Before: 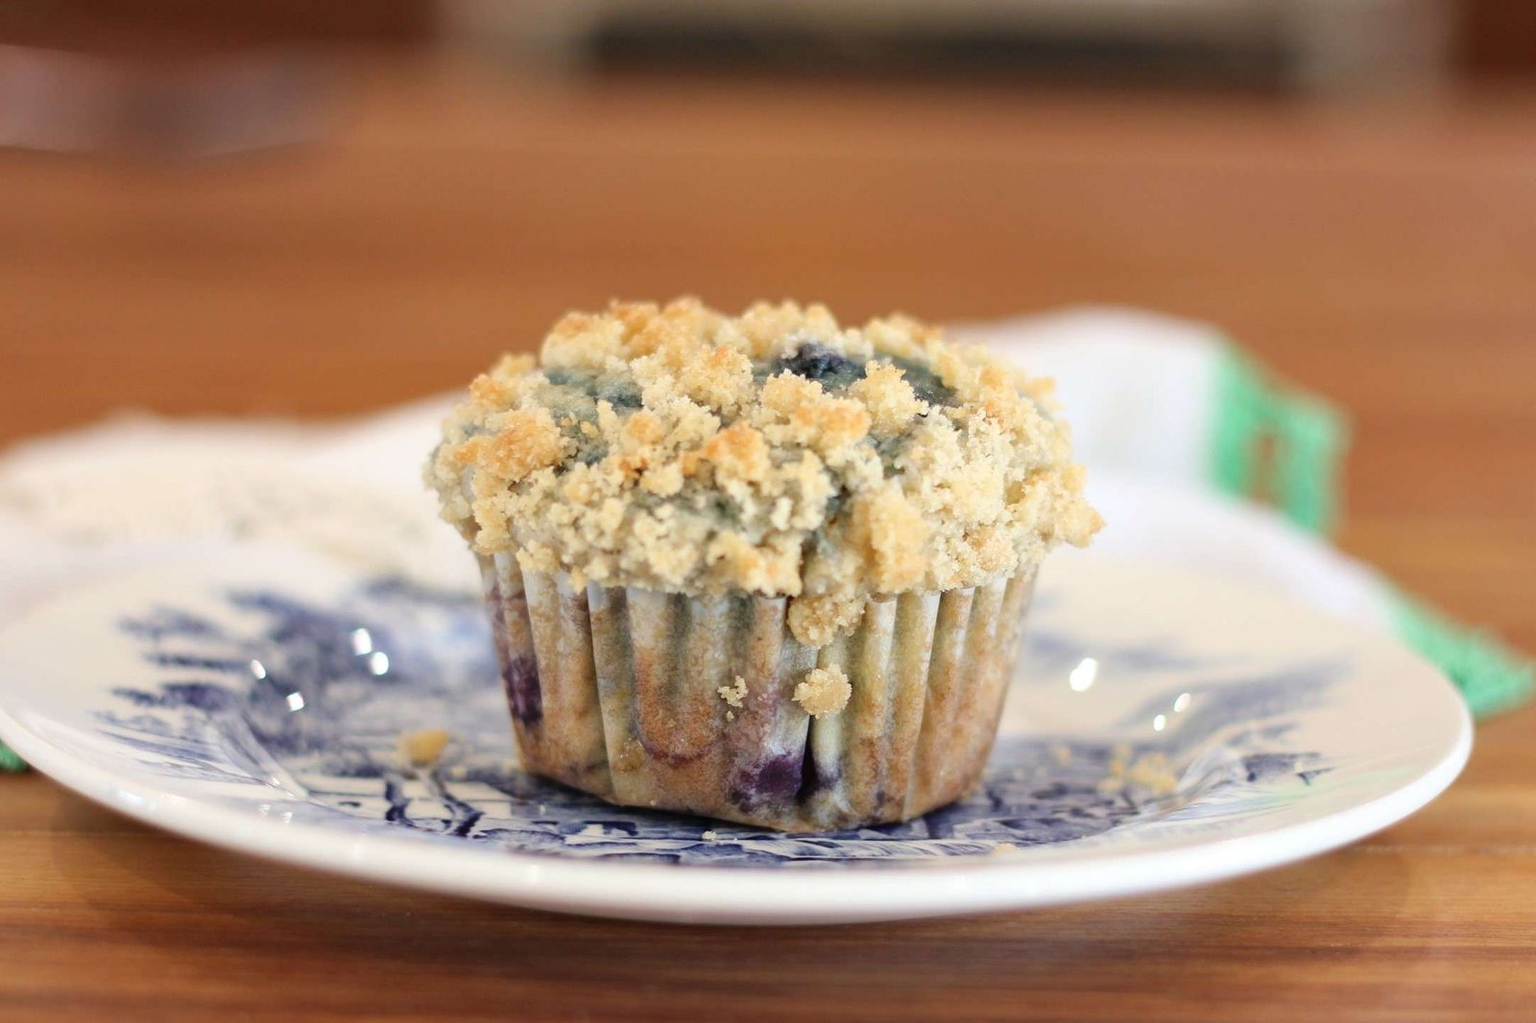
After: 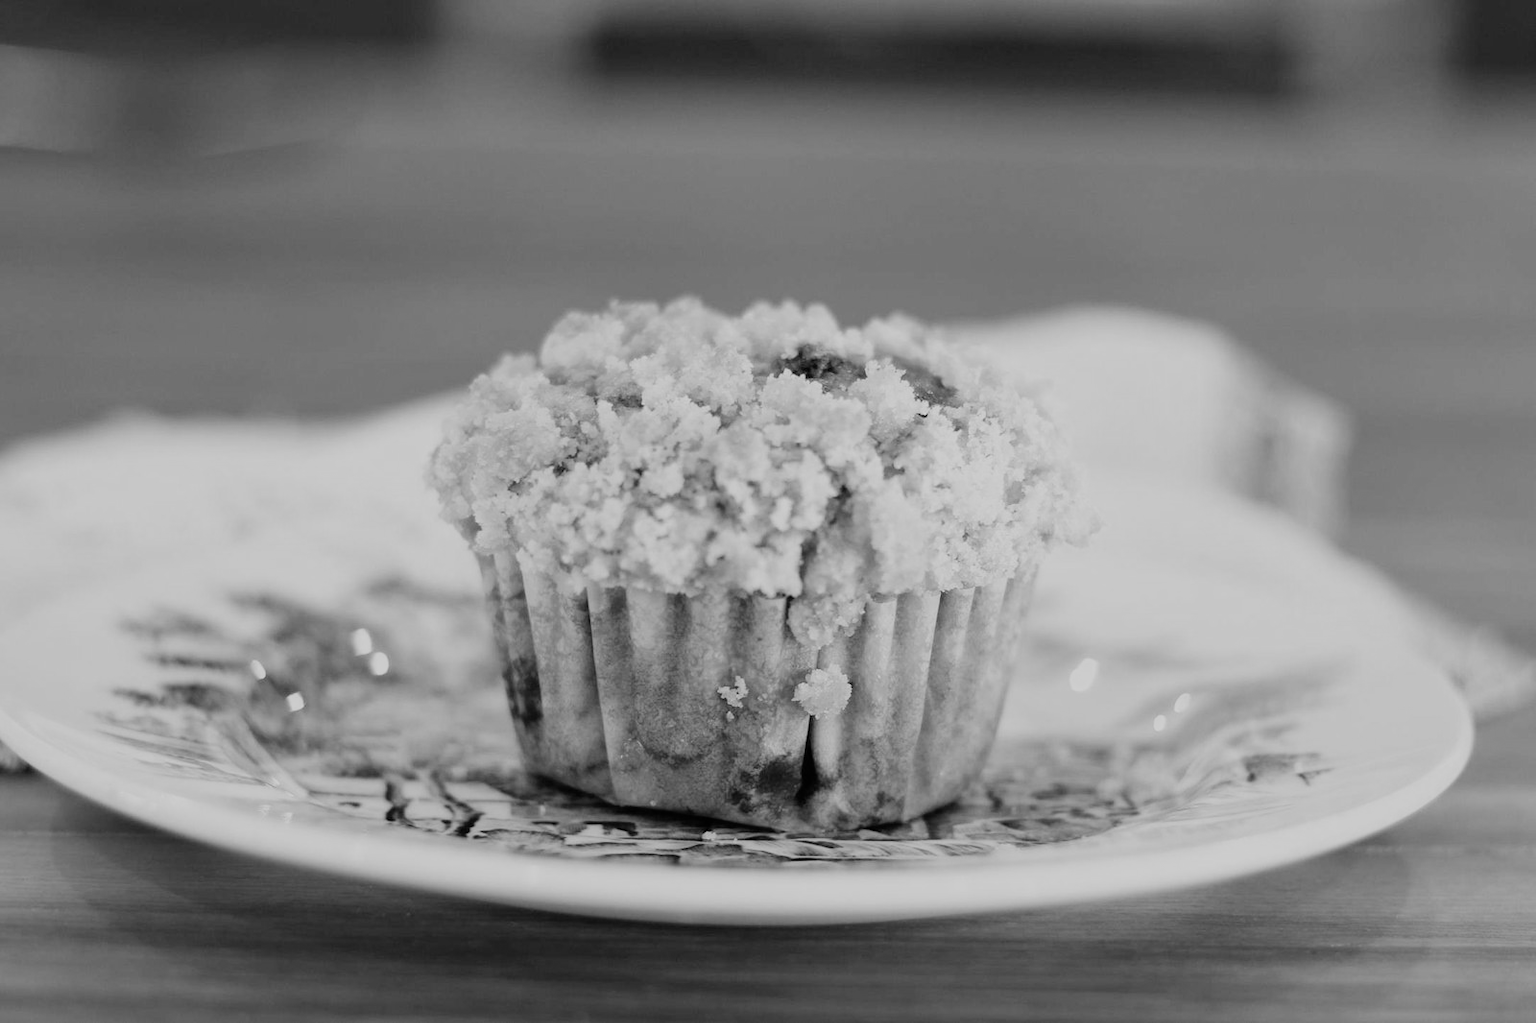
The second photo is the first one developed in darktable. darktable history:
filmic rgb: black relative exposure -16 EV, white relative exposure 6.12 EV, hardness 5.22
monochrome: on, module defaults
white balance: red 0.931, blue 1.11
